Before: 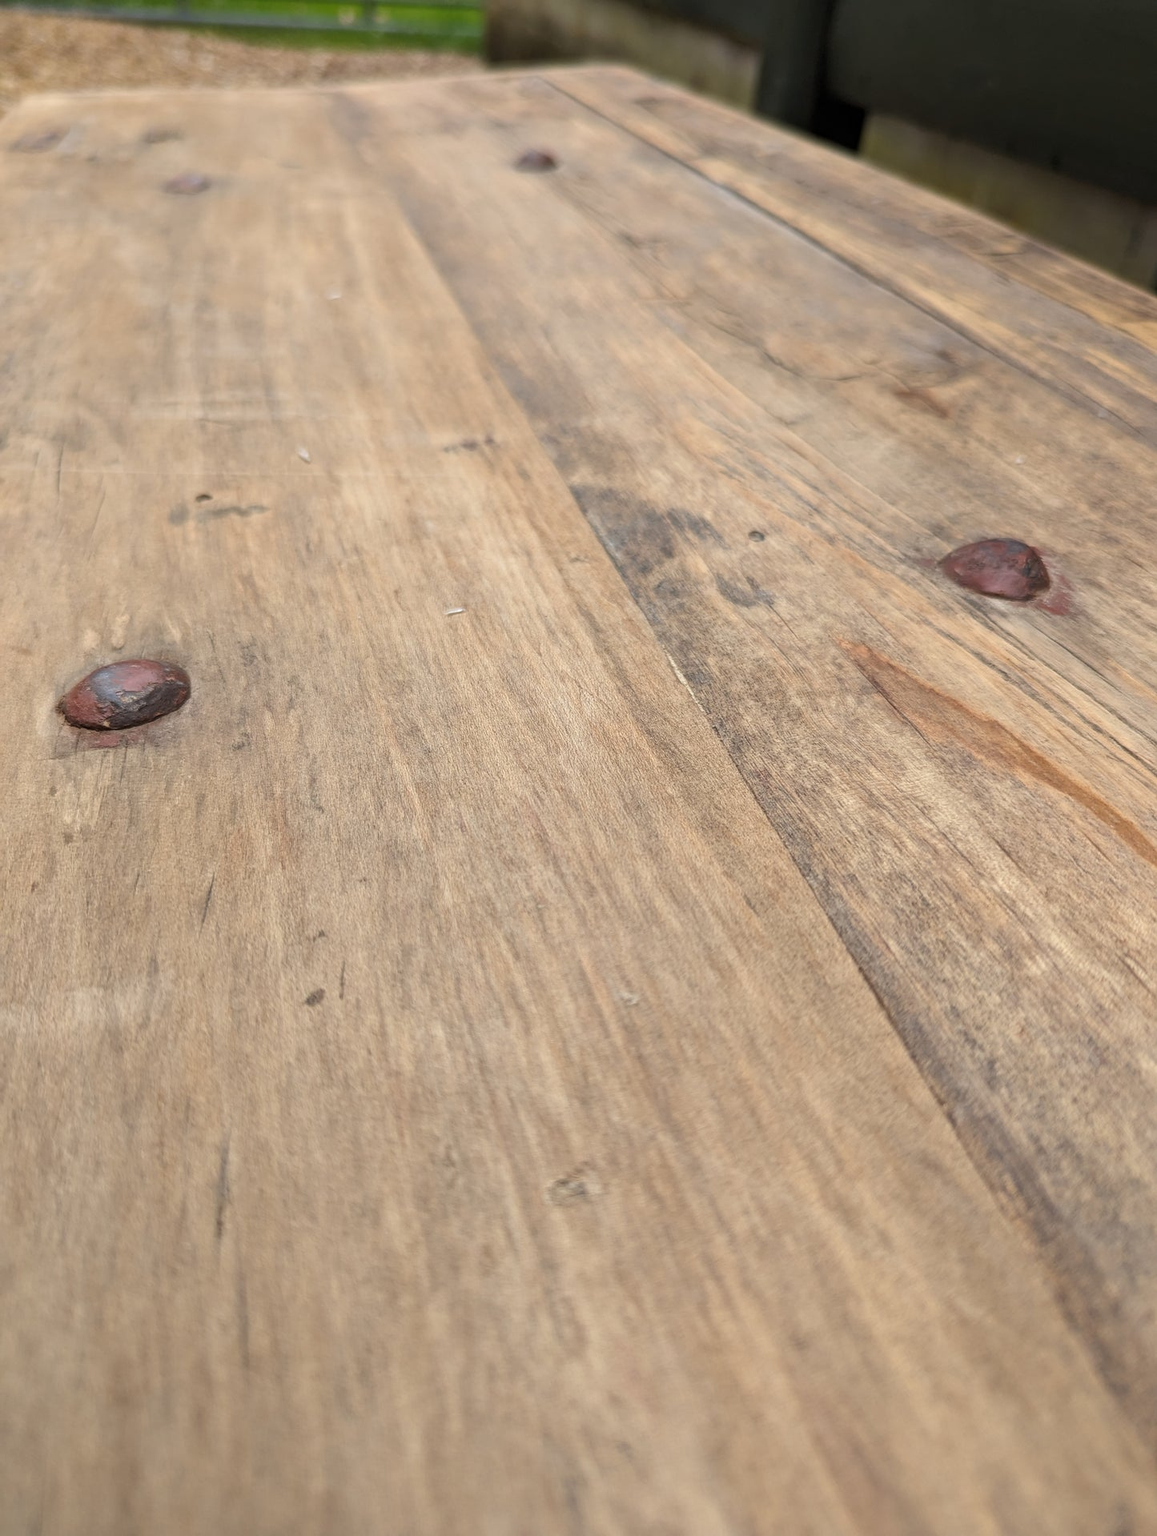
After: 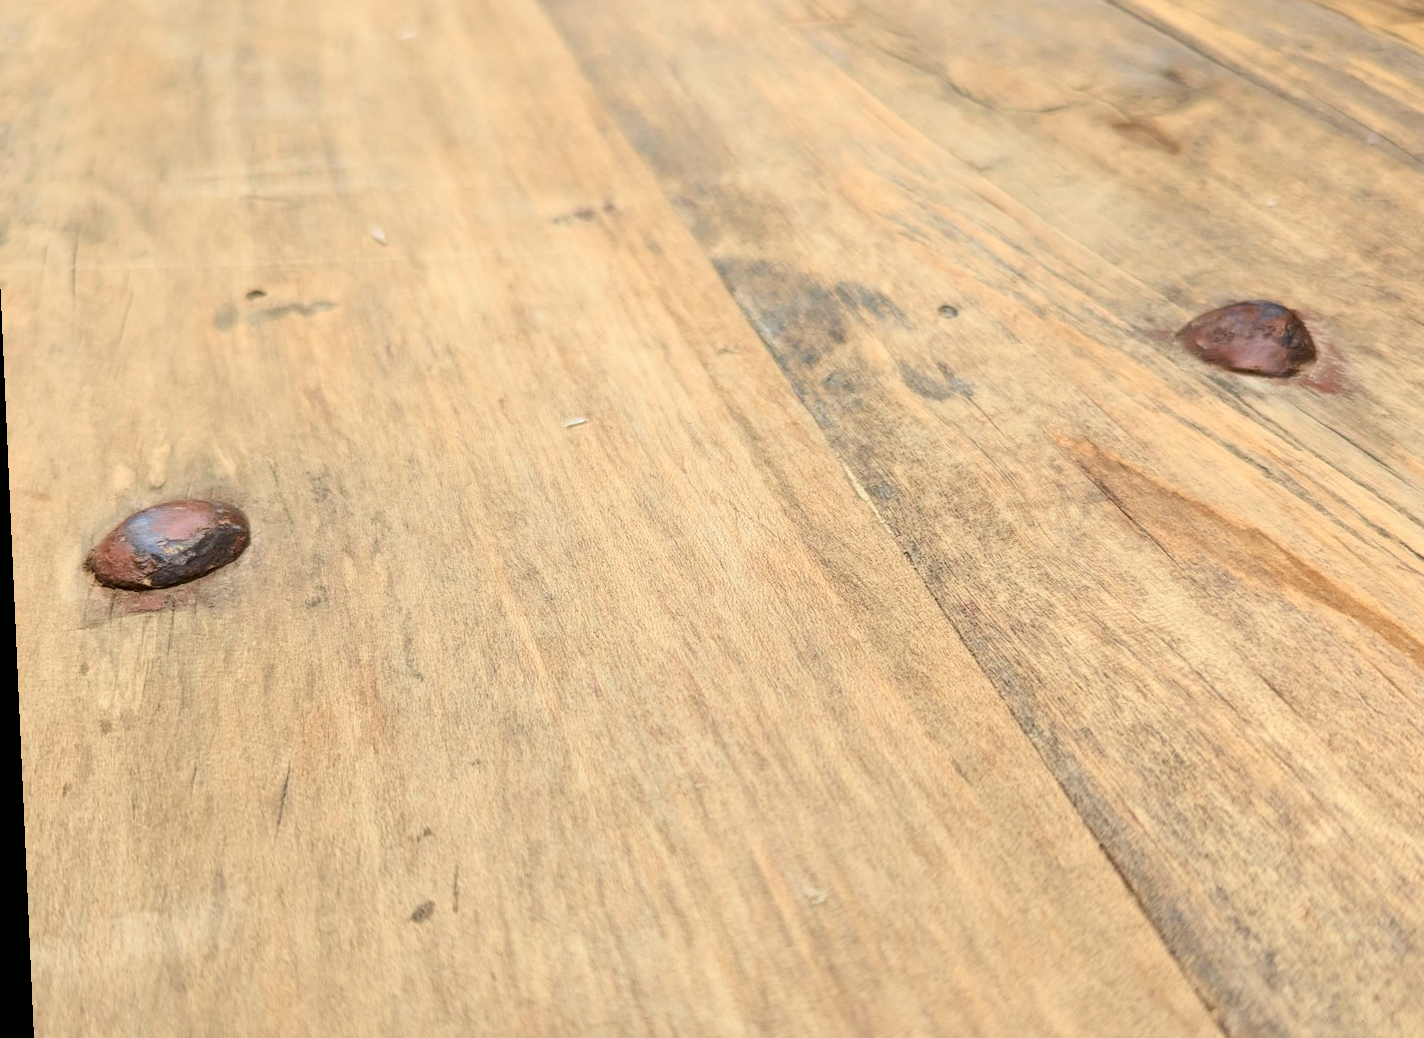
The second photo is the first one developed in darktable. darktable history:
crop: left 1.744%, top 19.225%, right 5.069%, bottom 28.357%
tone curve: curves: ch0 [(0, 0) (0.114, 0.083) (0.291, 0.3) (0.447, 0.535) (0.602, 0.712) (0.772, 0.864) (0.999, 0.978)]; ch1 [(0, 0) (0.389, 0.352) (0.458, 0.433) (0.486, 0.474) (0.509, 0.505) (0.535, 0.541) (0.555, 0.557) (0.677, 0.724) (1, 1)]; ch2 [(0, 0) (0.369, 0.388) (0.449, 0.431) (0.501, 0.5) (0.528, 0.552) (0.561, 0.596) (0.697, 0.721) (1, 1)], color space Lab, independent channels, preserve colors none
rotate and perspective: rotation -2.56°, automatic cropping off
